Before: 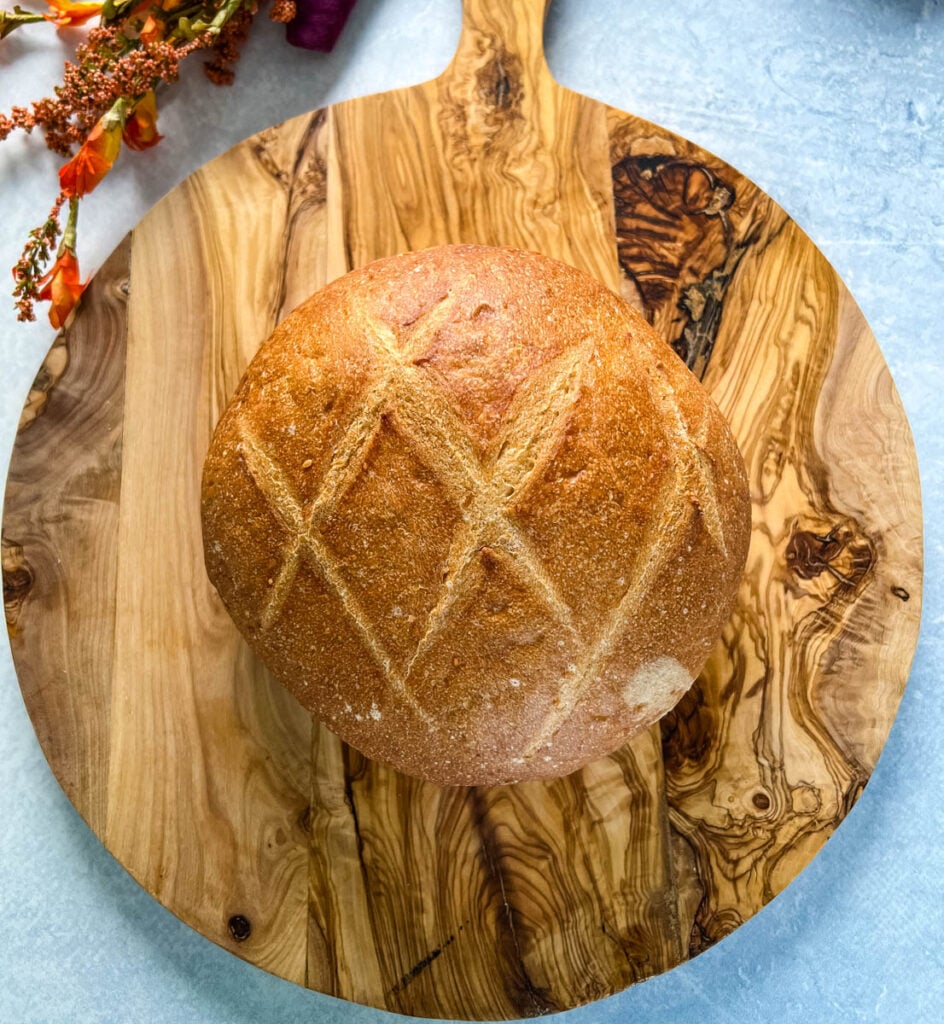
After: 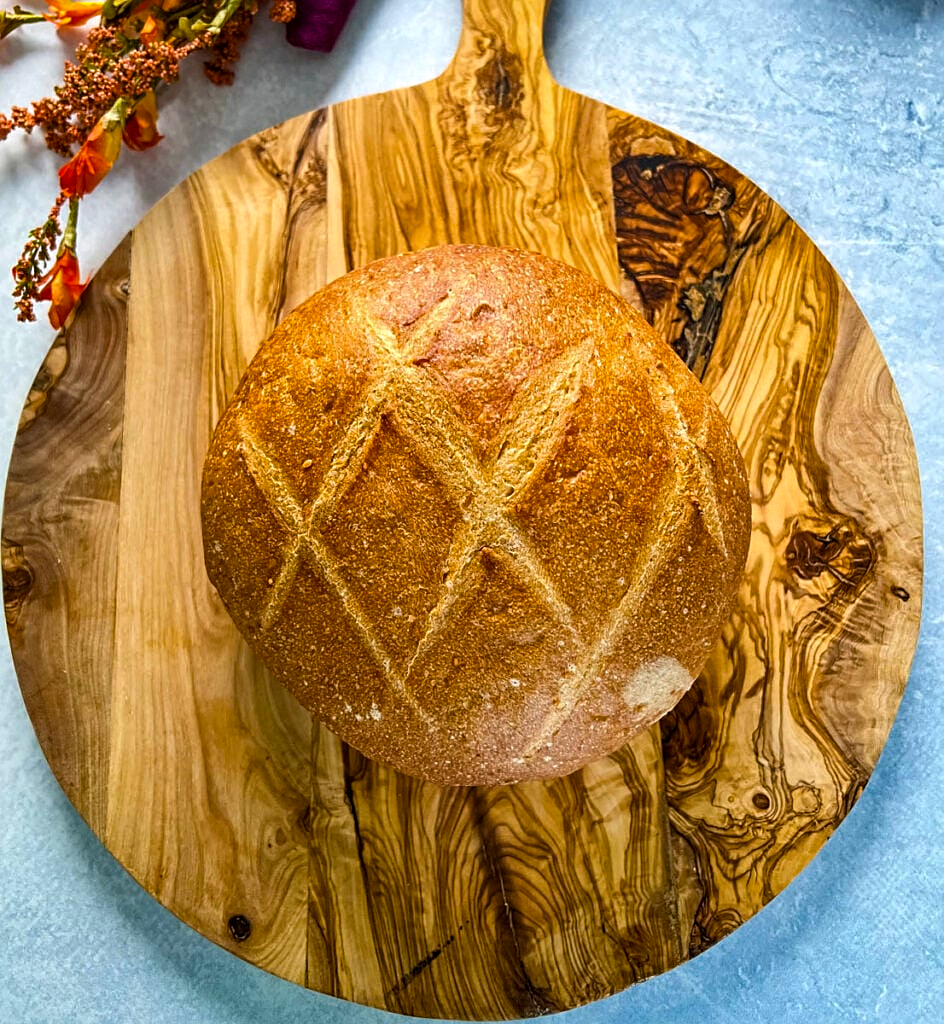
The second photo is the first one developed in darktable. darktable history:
sharpen: on, module defaults
color balance rgb: shadows lift › chroma 0.803%, shadows lift › hue 111.83°, perceptual saturation grading › global saturation 14.557%, global vibrance 20%
local contrast: mode bilateral grid, contrast 20, coarseness 50, detail 119%, midtone range 0.2
shadows and highlights: soften with gaussian
